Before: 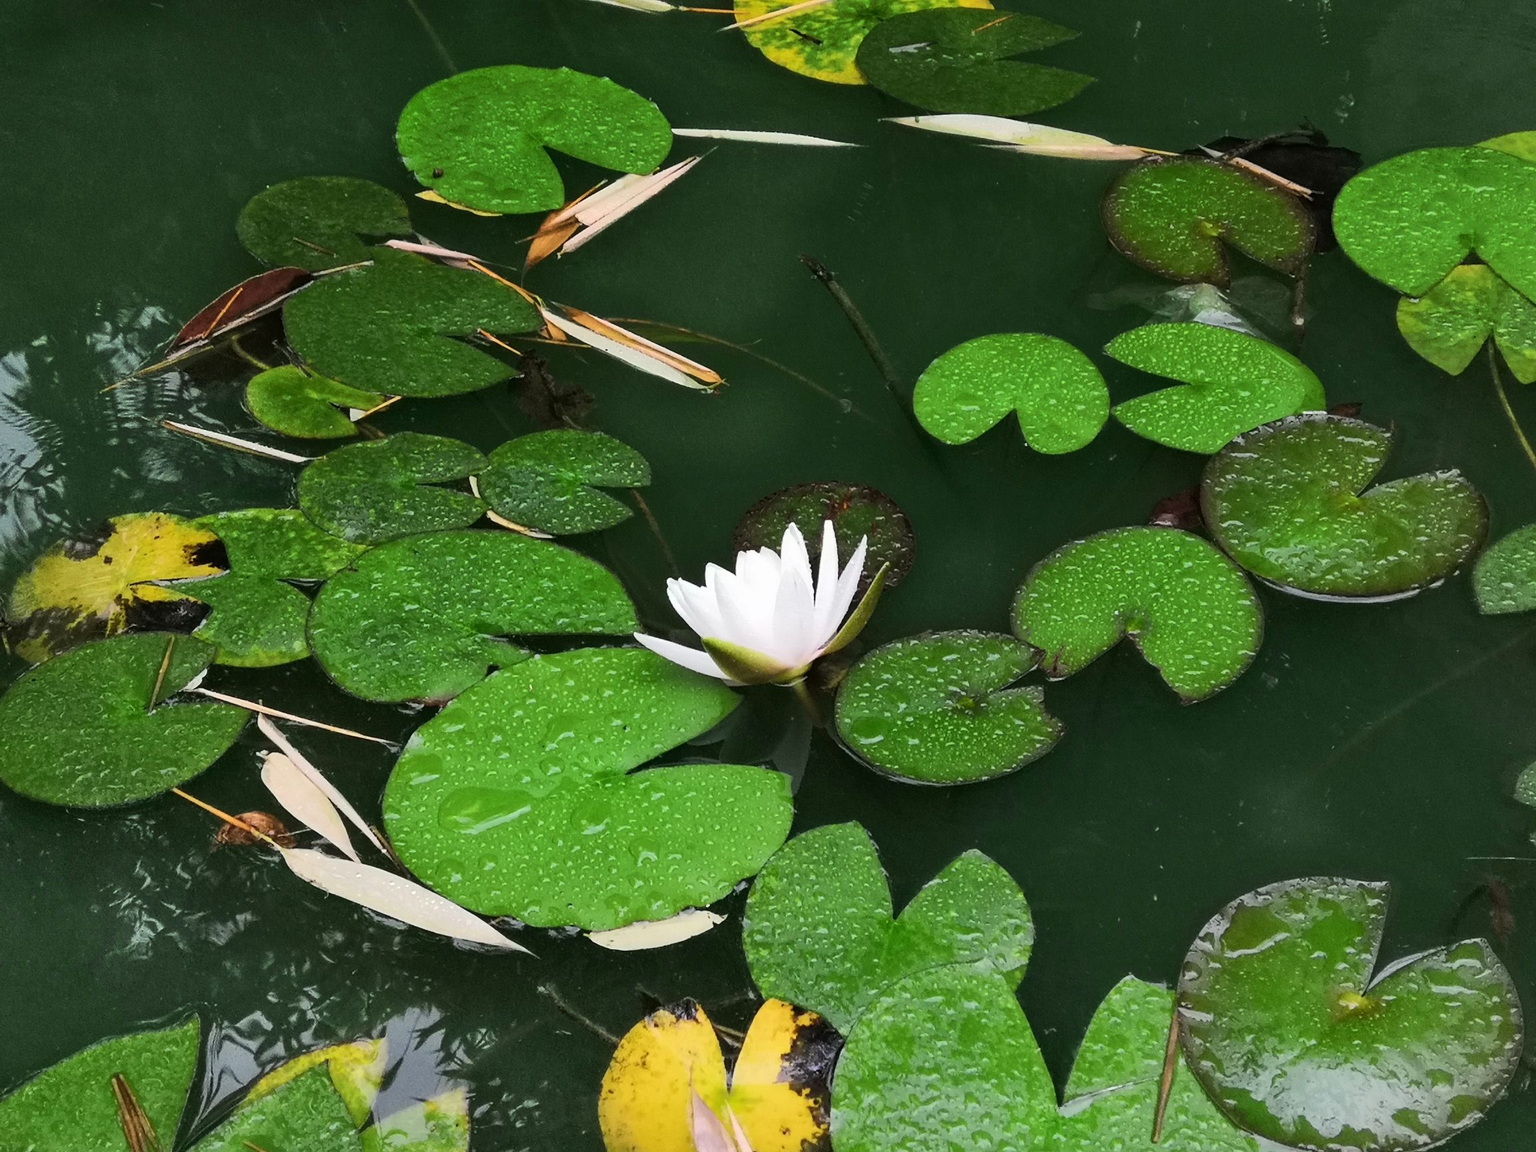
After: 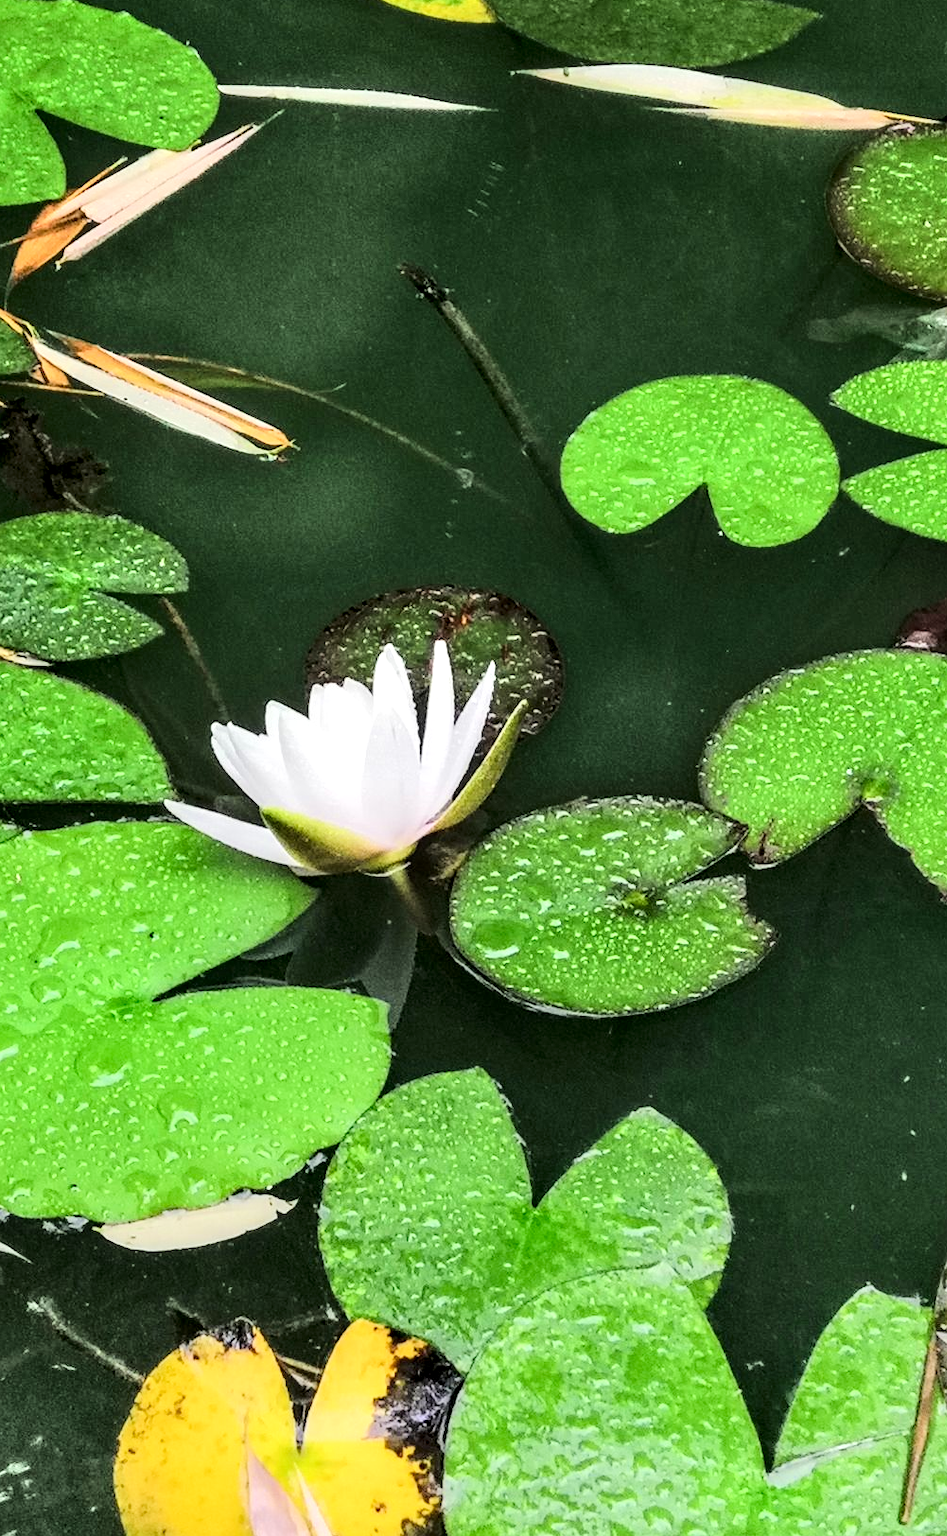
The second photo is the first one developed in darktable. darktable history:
crop: left 33.738%, top 5.984%, right 22.74%
tone equalizer: -7 EV 0.159 EV, -6 EV 0.584 EV, -5 EV 1.19 EV, -4 EV 1.3 EV, -3 EV 1.12 EV, -2 EV 0.6 EV, -1 EV 0.146 EV, edges refinement/feathering 500, mask exposure compensation -1.57 EV, preserve details no
local contrast: detail 150%
